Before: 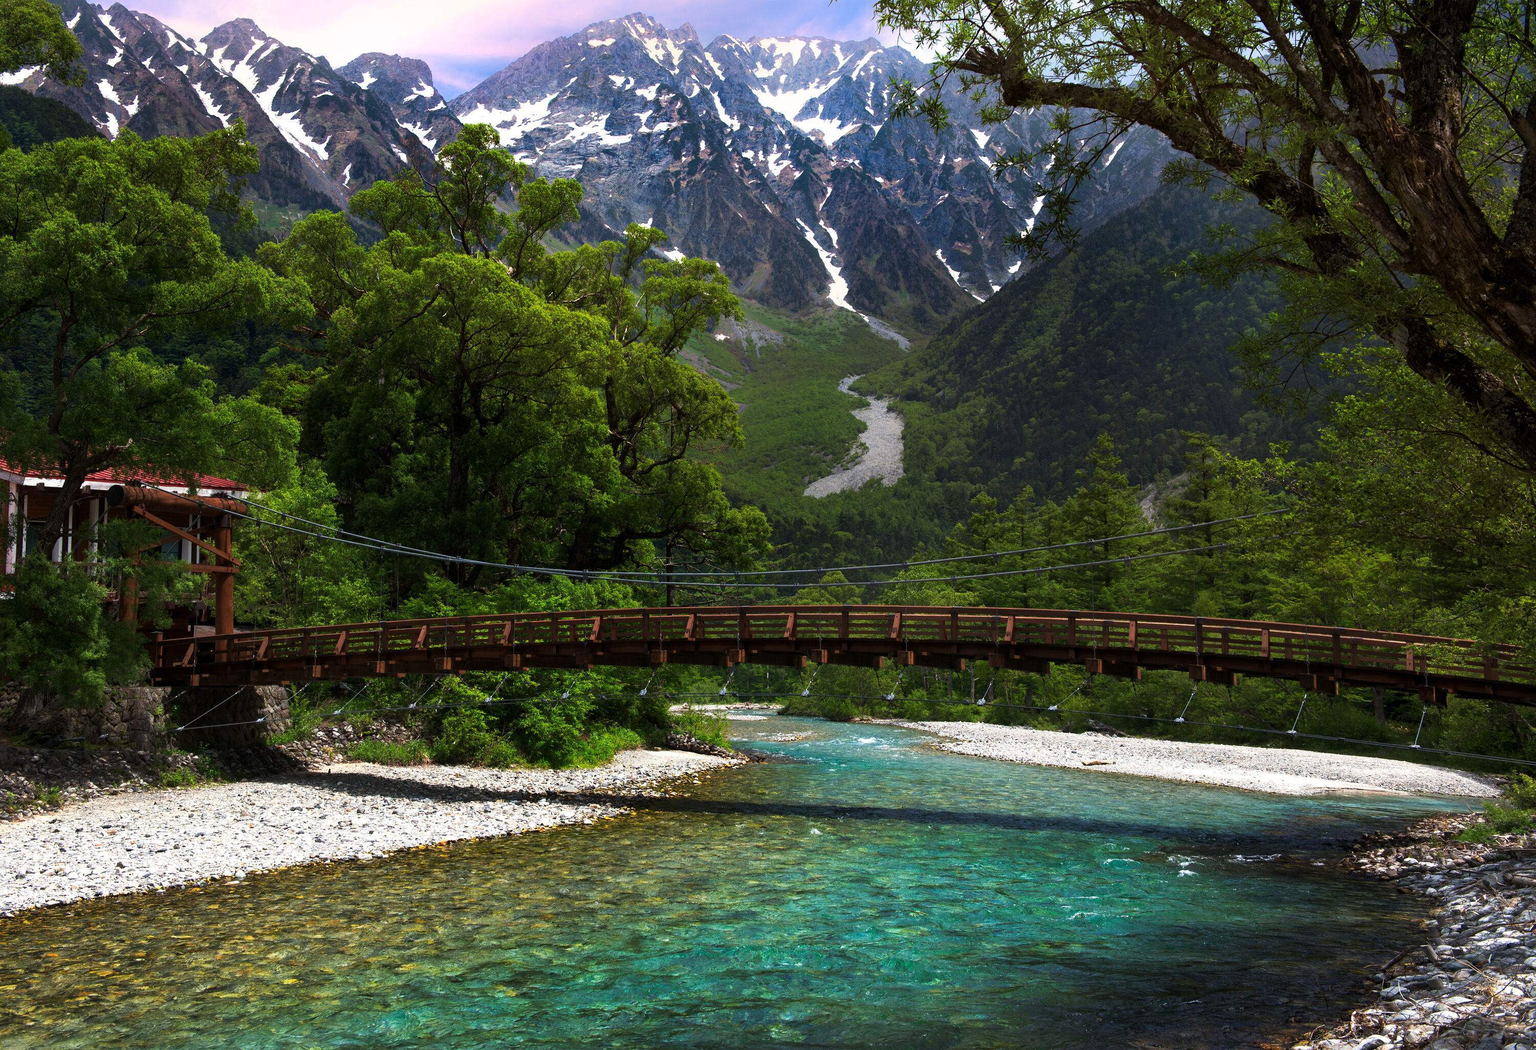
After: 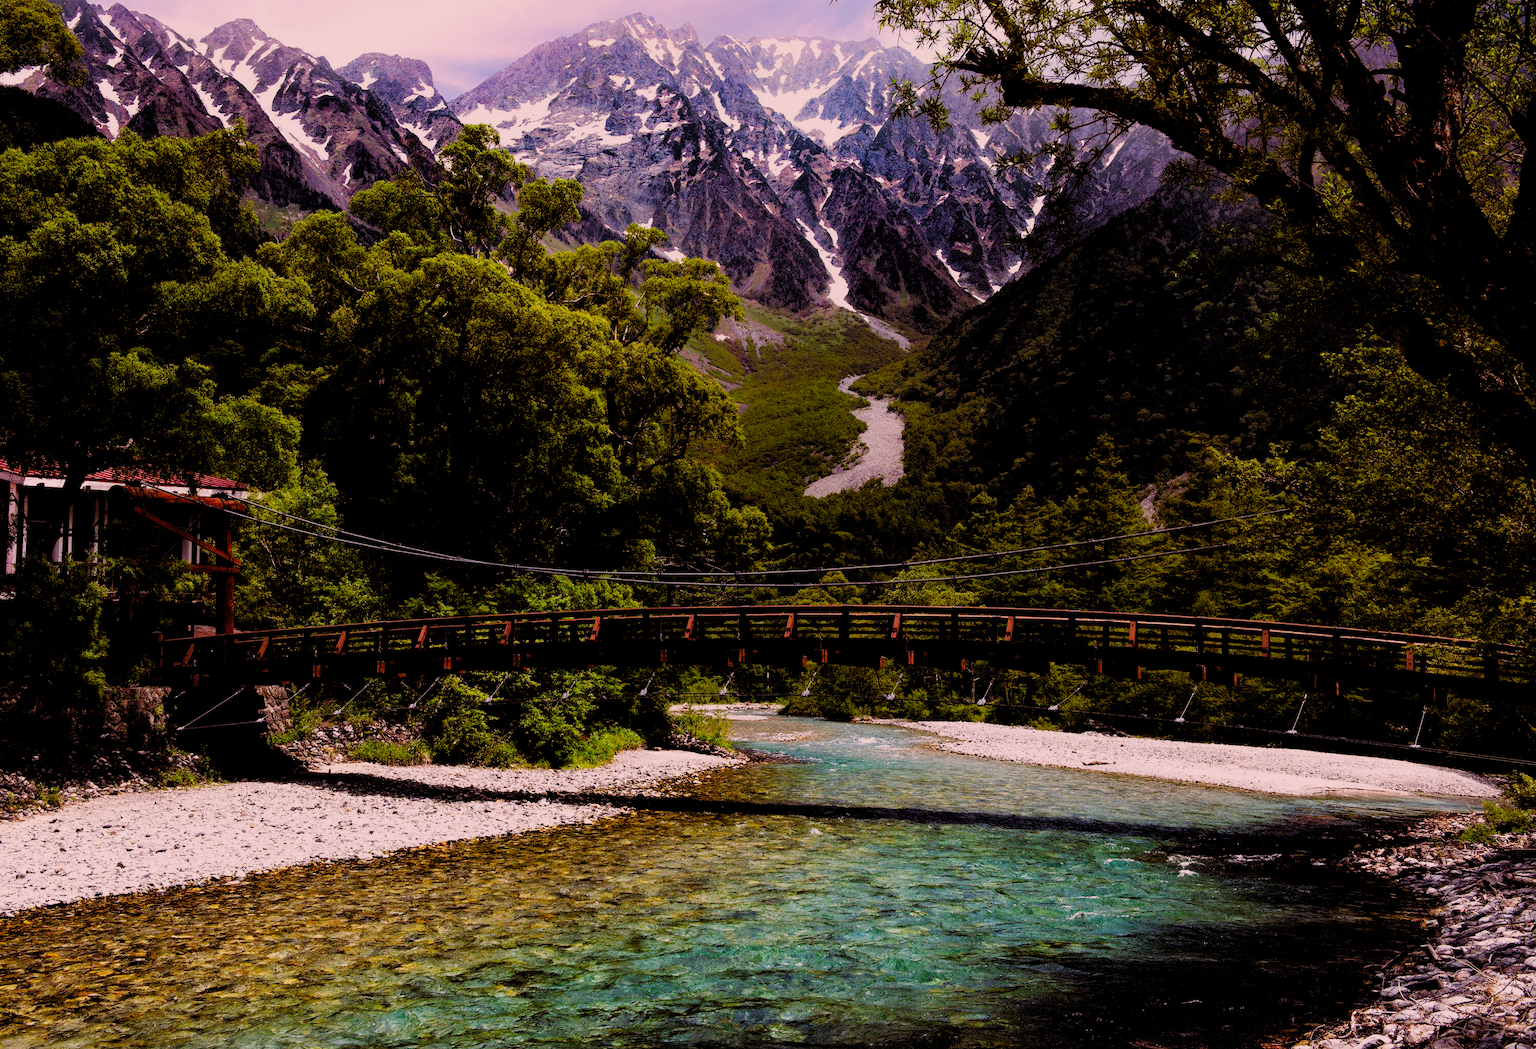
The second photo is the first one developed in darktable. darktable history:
filmic rgb: black relative exposure -2.85 EV, white relative exposure 4.56 EV, hardness 1.77, contrast 1.25, preserve chrominance no, color science v5 (2021)
rgb levels: mode RGB, independent channels, levels [[0, 0.474, 1], [0, 0.5, 1], [0, 0.5, 1]]
color correction: highlights a* 14.52, highlights b* 4.84
